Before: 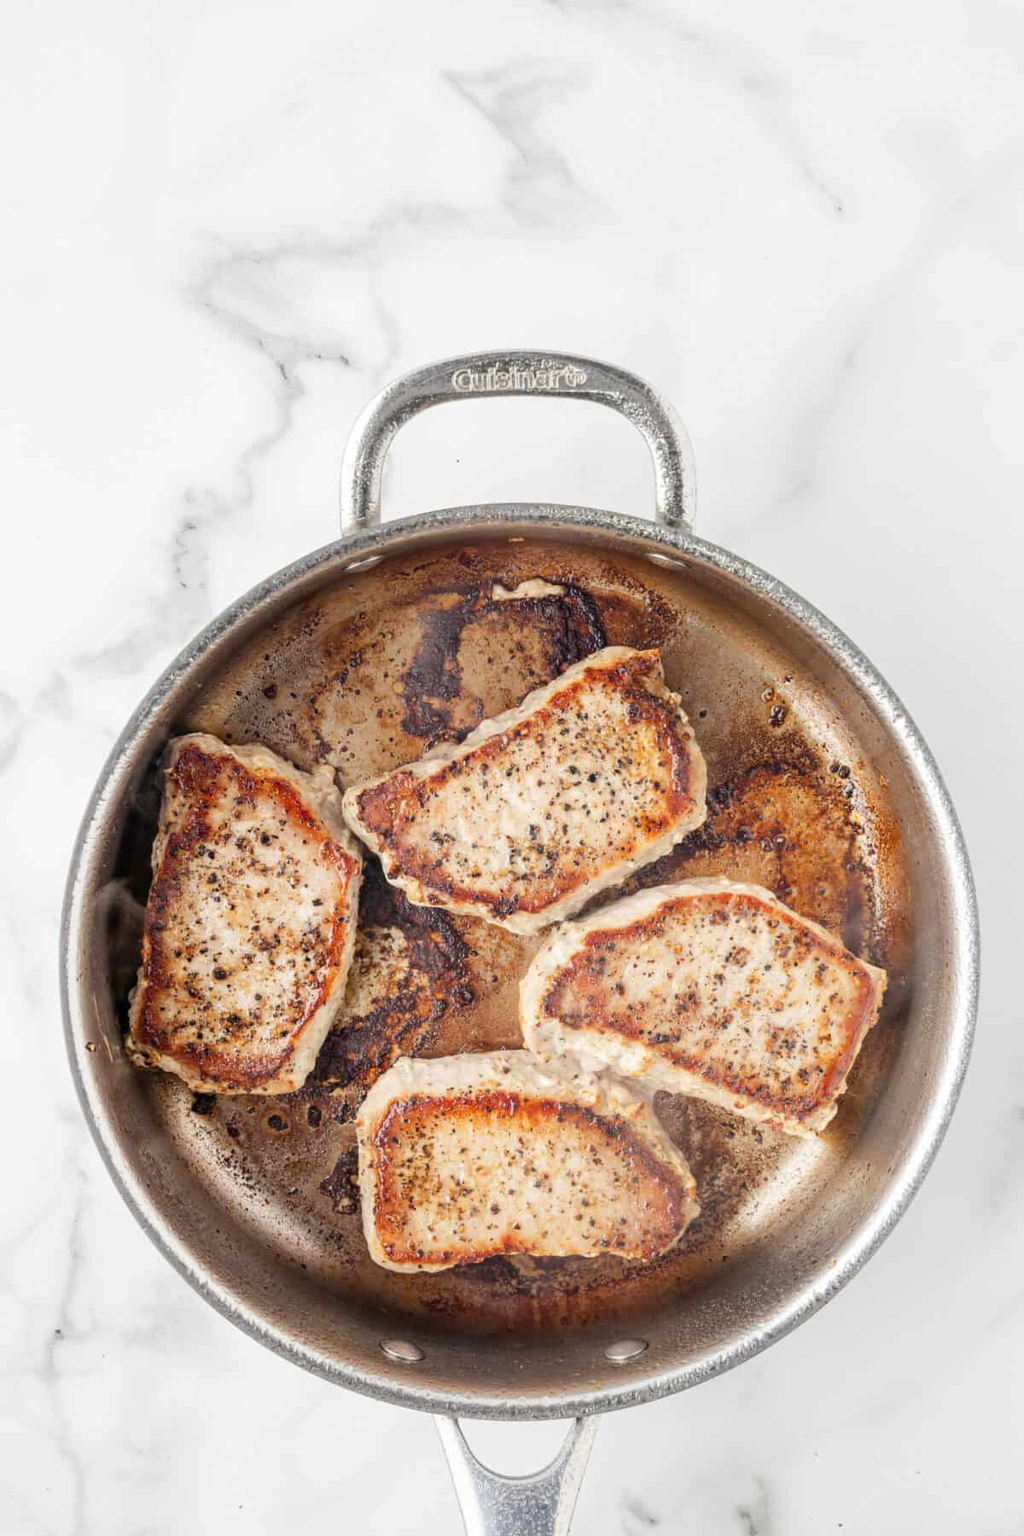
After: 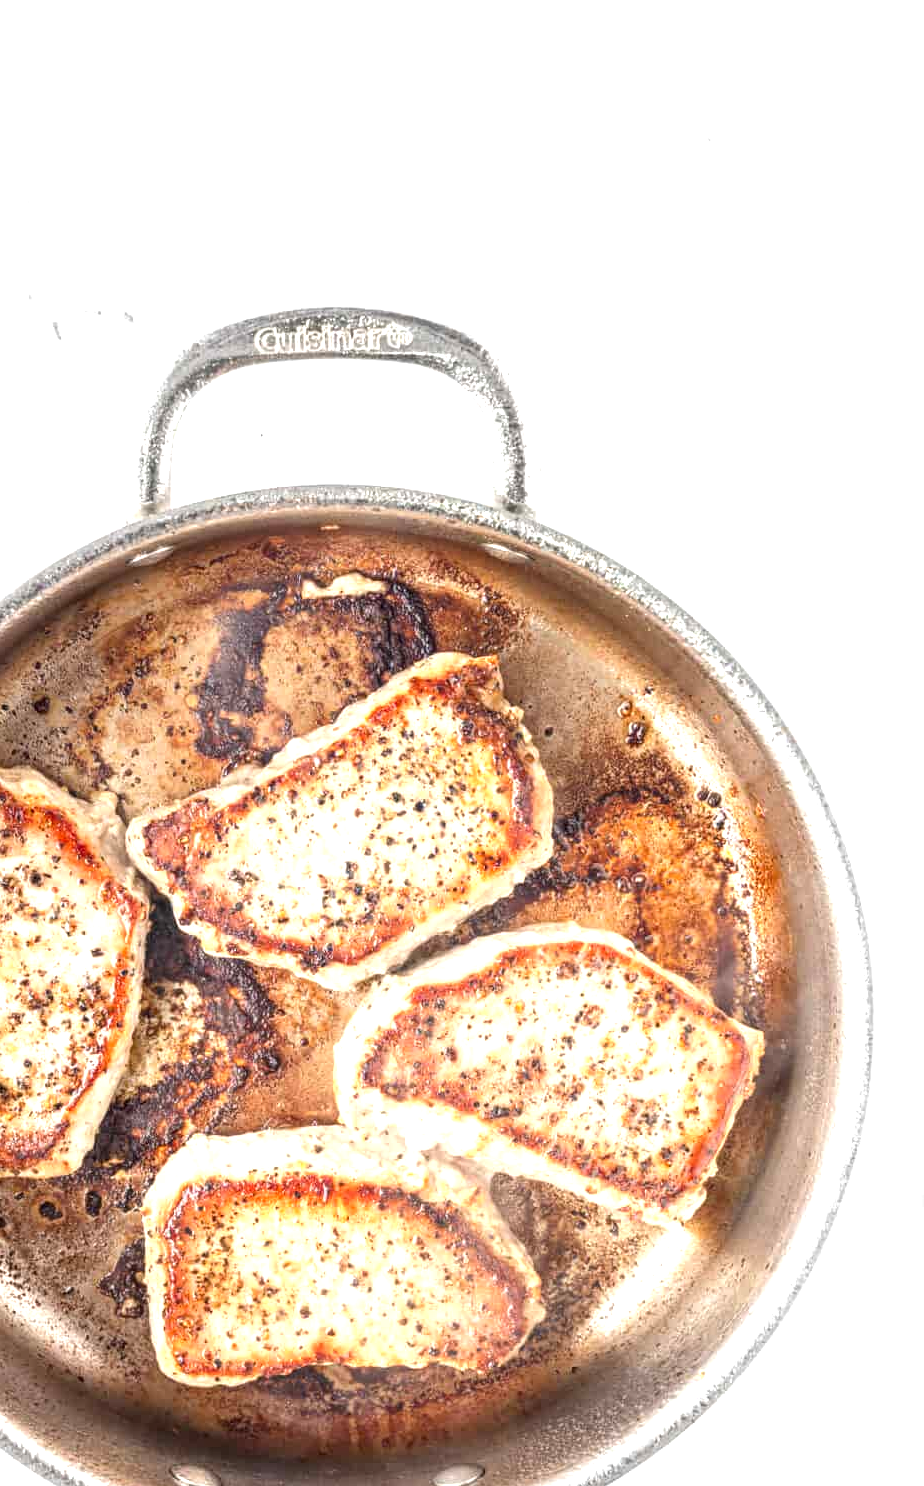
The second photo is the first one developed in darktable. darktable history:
local contrast: on, module defaults
exposure: black level correction 0, exposure 0.889 EV, compensate exposure bias true, compensate highlight preservation false
crop: left 22.997%, top 5.863%, bottom 11.541%
